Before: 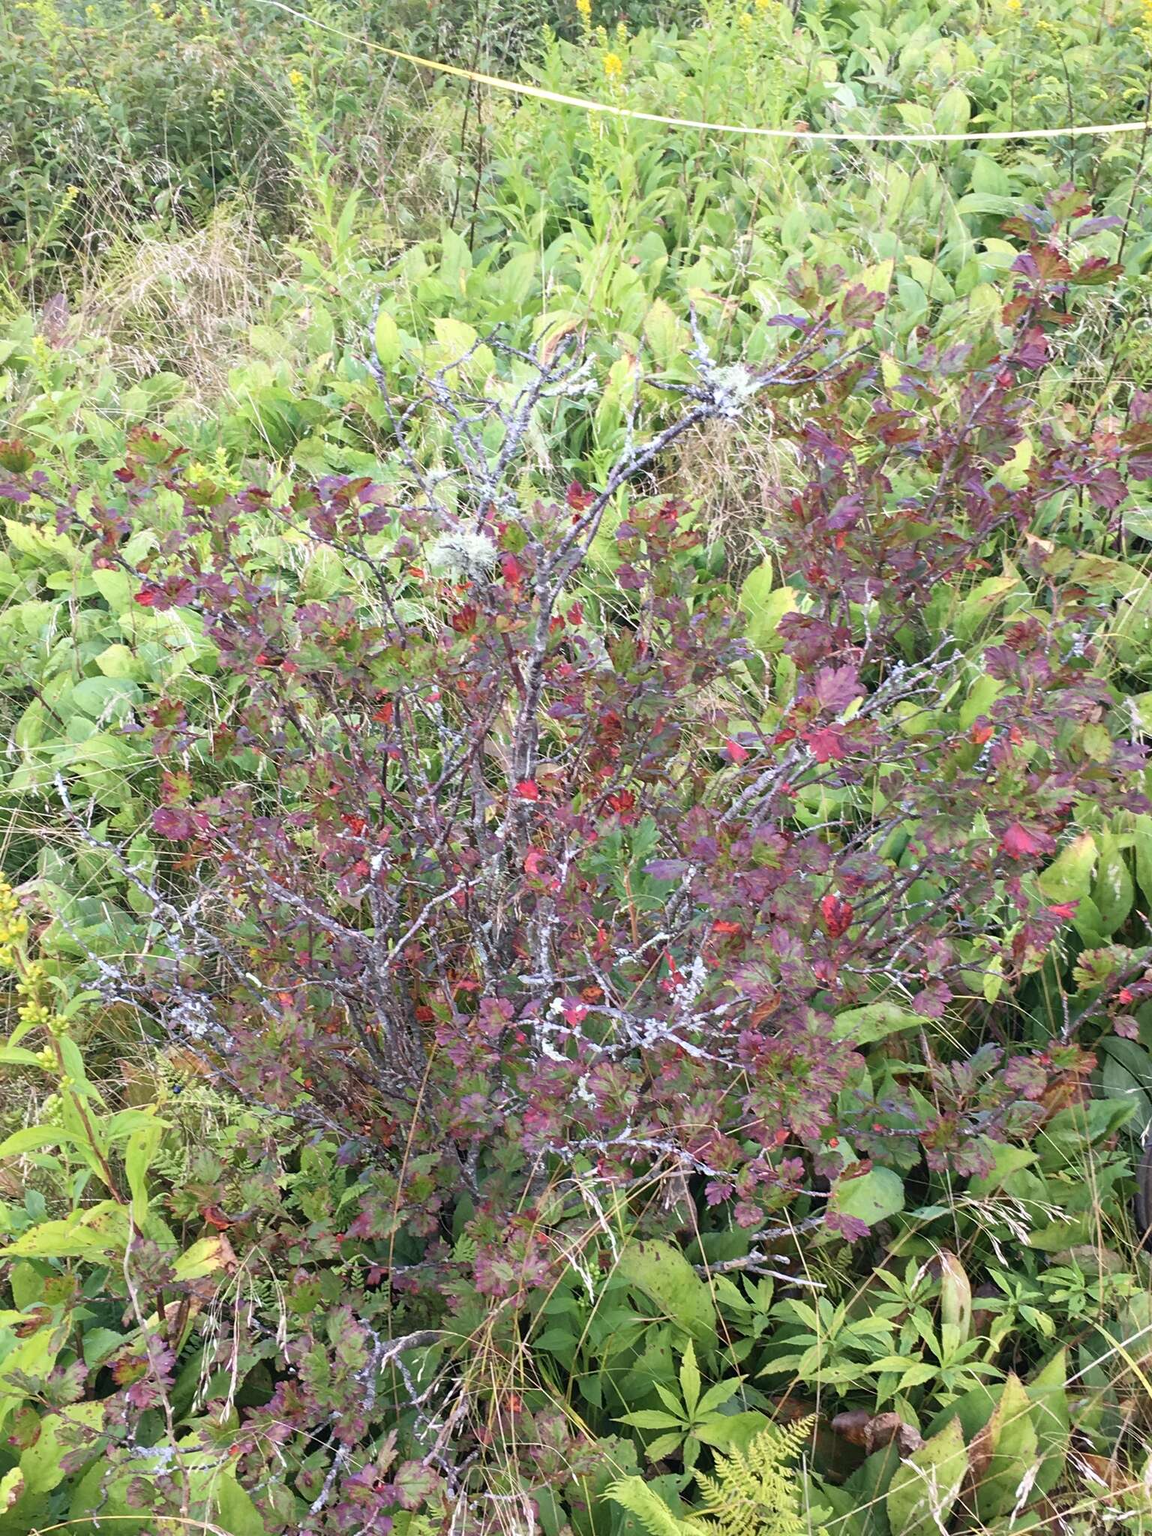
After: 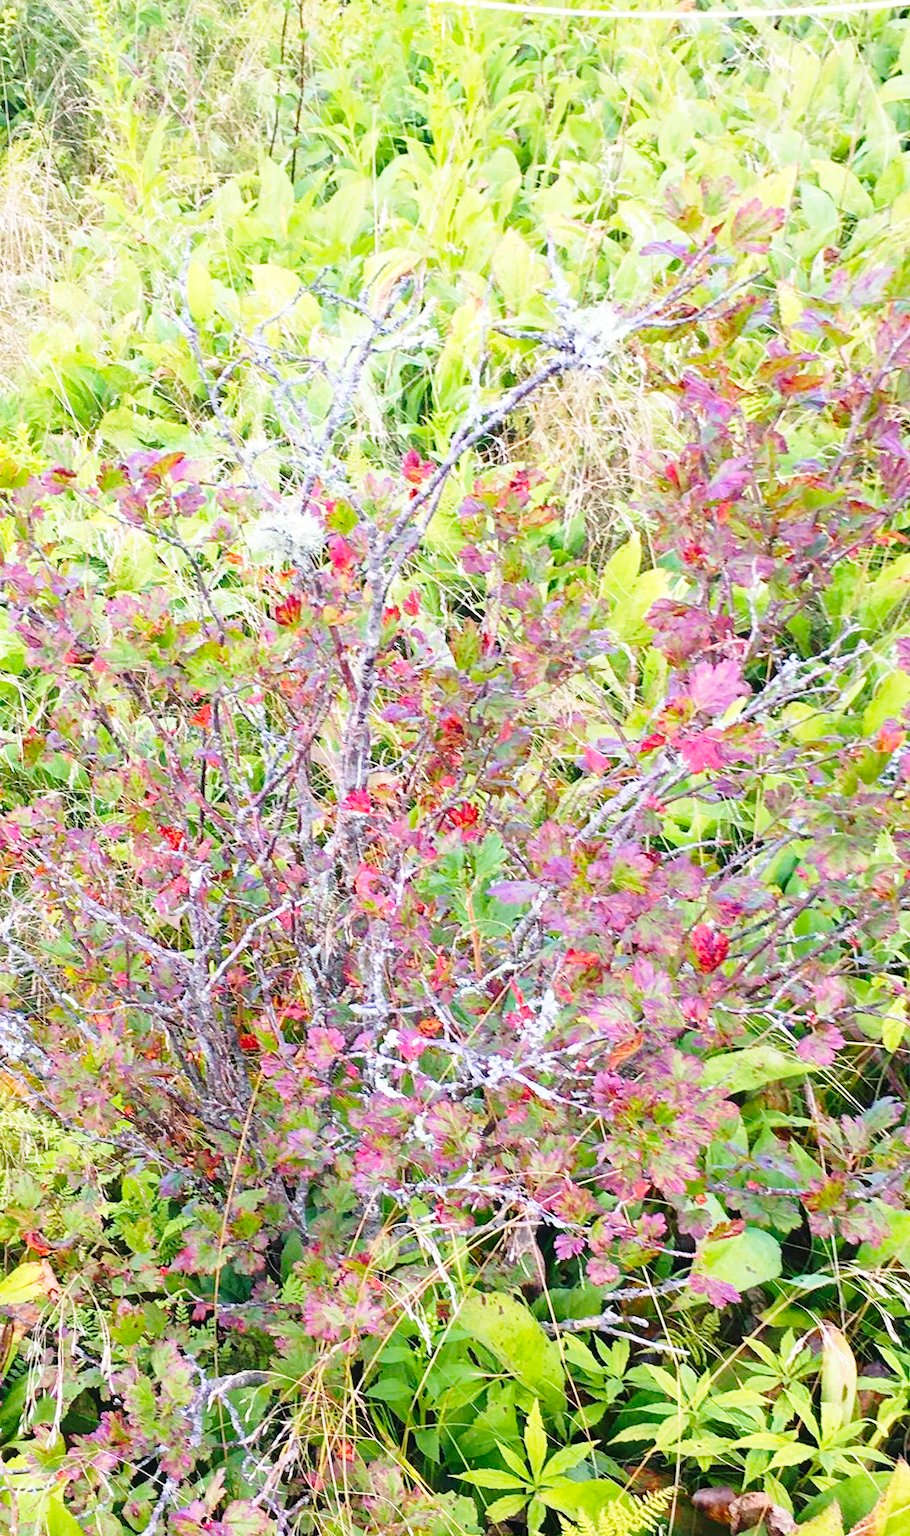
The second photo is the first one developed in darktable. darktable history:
color balance rgb: perceptual saturation grading › global saturation 25%, perceptual brilliance grading › mid-tones 10%, perceptual brilliance grading › shadows 15%, global vibrance 20%
rotate and perspective: rotation 0.062°, lens shift (vertical) 0.115, lens shift (horizontal) -0.133, crop left 0.047, crop right 0.94, crop top 0.061, crop bottom 0.94
crop and rotate: left 13.15%, top 5.251%, right 12.609%
base curve: curves: ch0 [(0, 0) (0.028, 0.03) (0.121, 0.232) (0.46, 0.748) (0.859, 0.968) (1, 1)], preserve colors none
